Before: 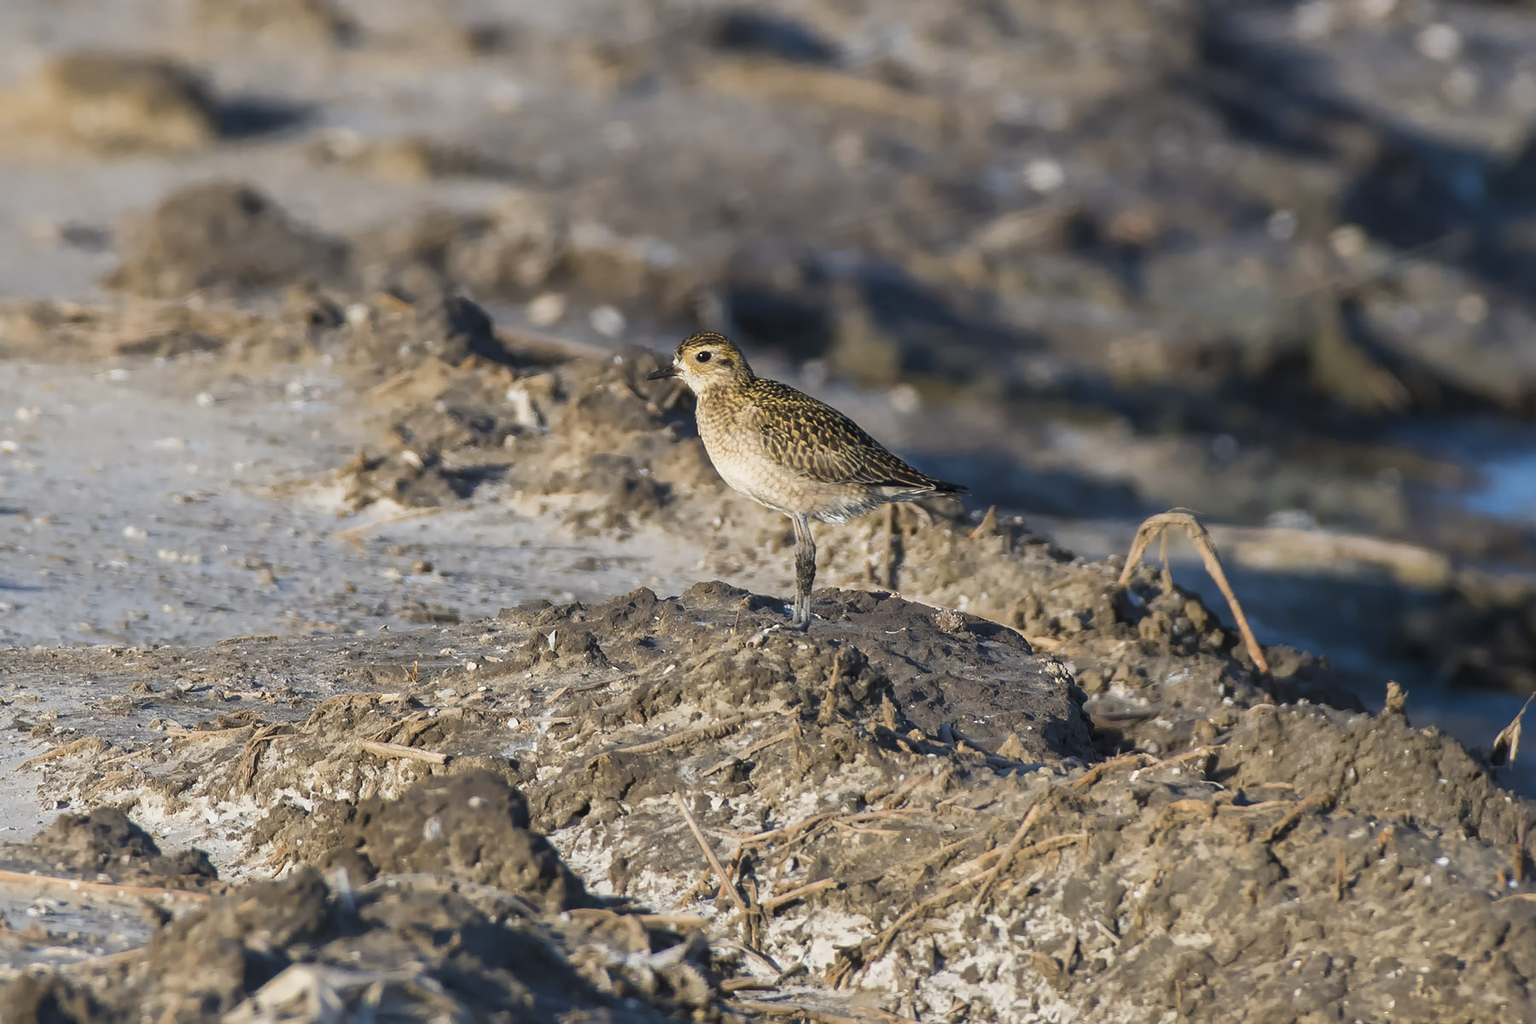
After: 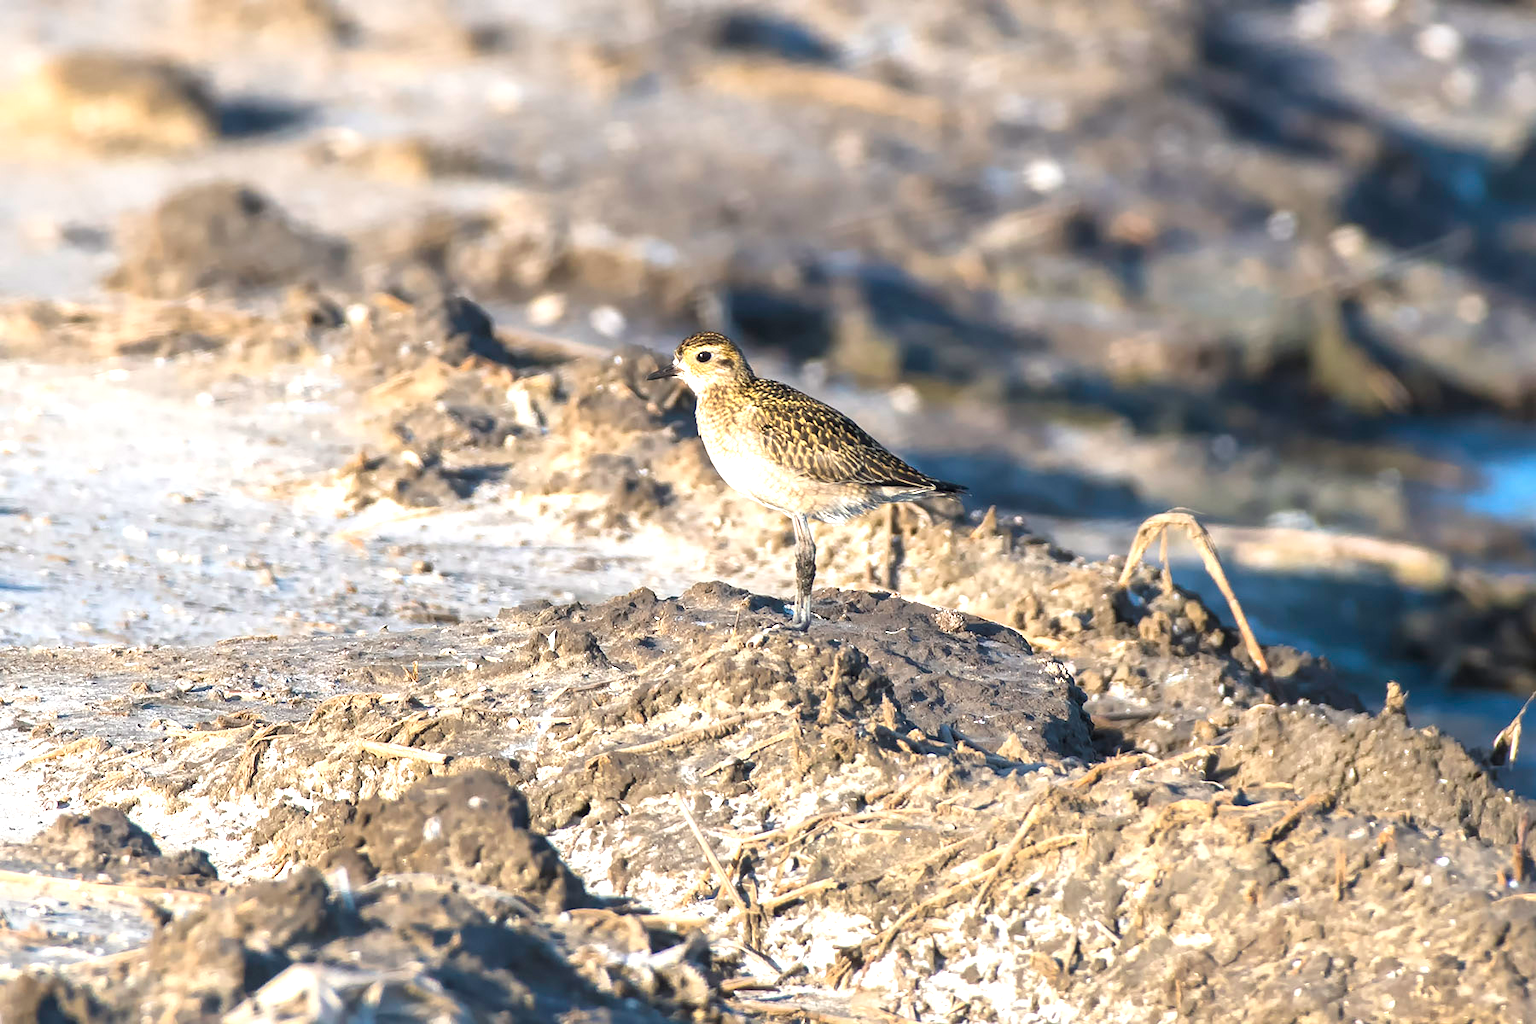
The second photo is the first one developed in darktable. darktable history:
exposure: black level correction 0, exposure 1.178 EV, compensate highlight preservation false
